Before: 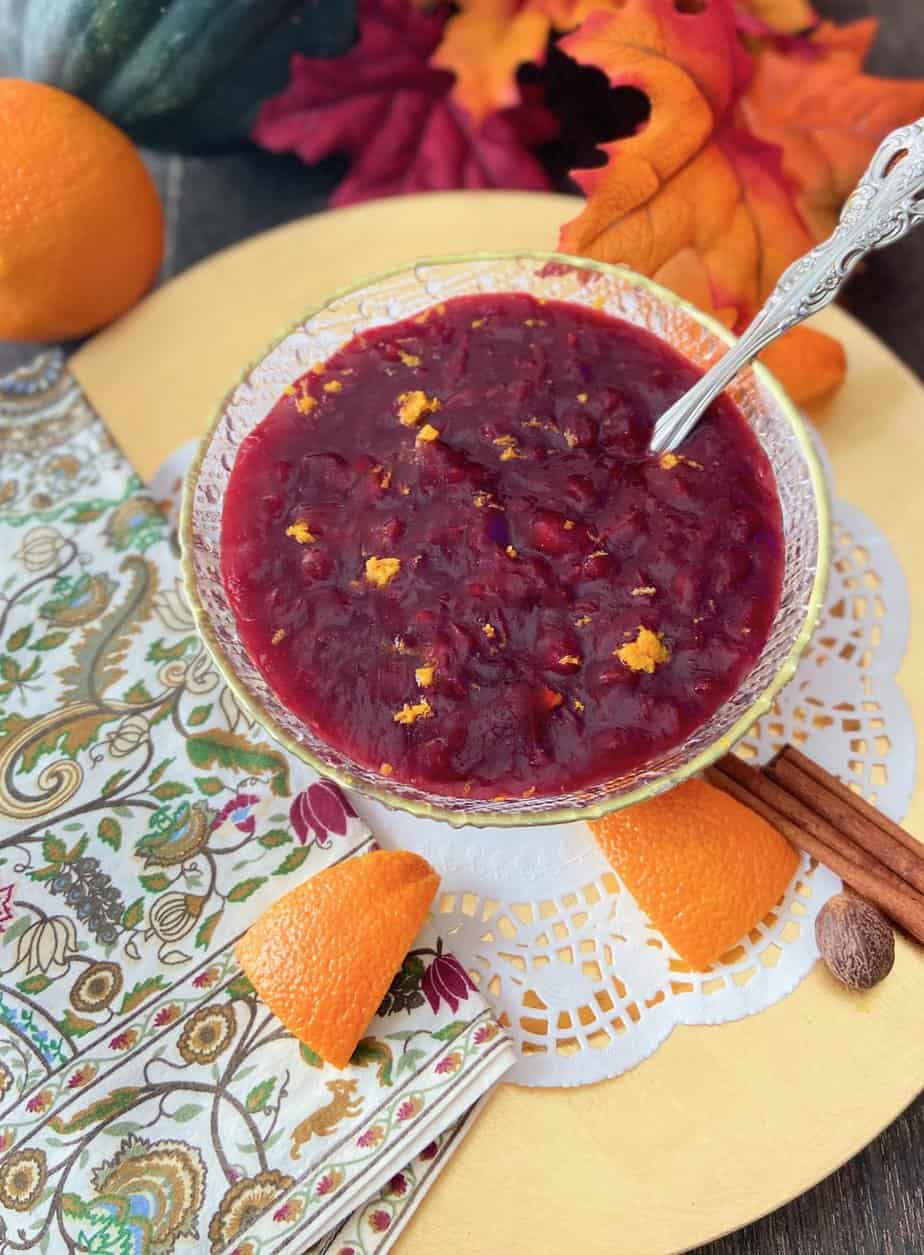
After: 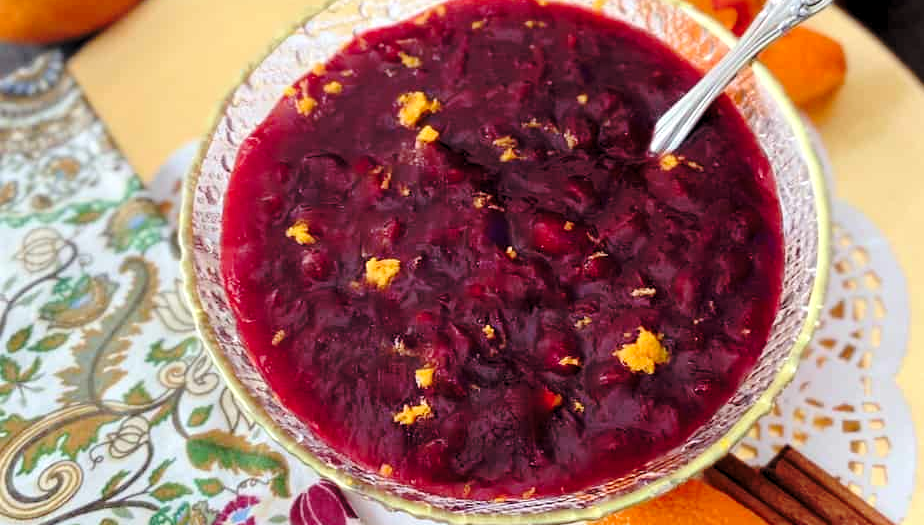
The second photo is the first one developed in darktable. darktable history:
crop and rotate: top 23.84%, bottom 34.294%
rgb levels: levels [[0.01, 0.419, 0.839], [0, 0.5, 1], [0, 0.5, 1]]
base curve: curves: ch0 [(0, 0) (0.073, 0.04) (0.157, 0.139) (0.492, 0.492) (0.758, 0.758) (1, 1)], preserve colors none
